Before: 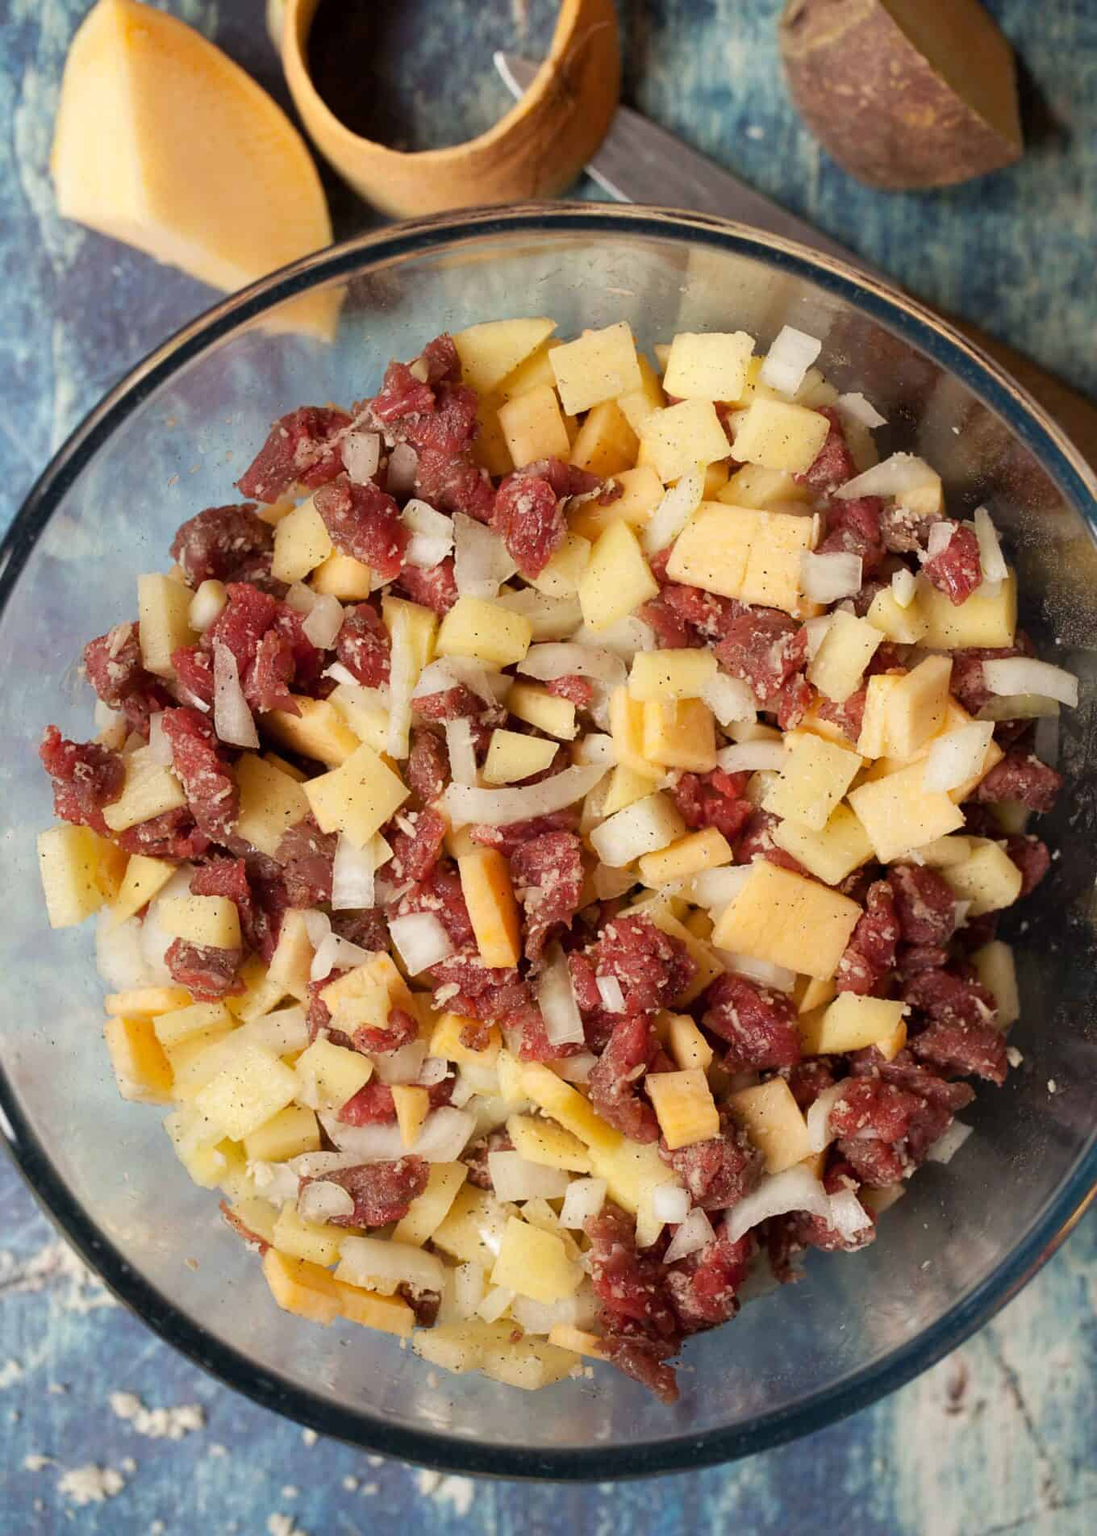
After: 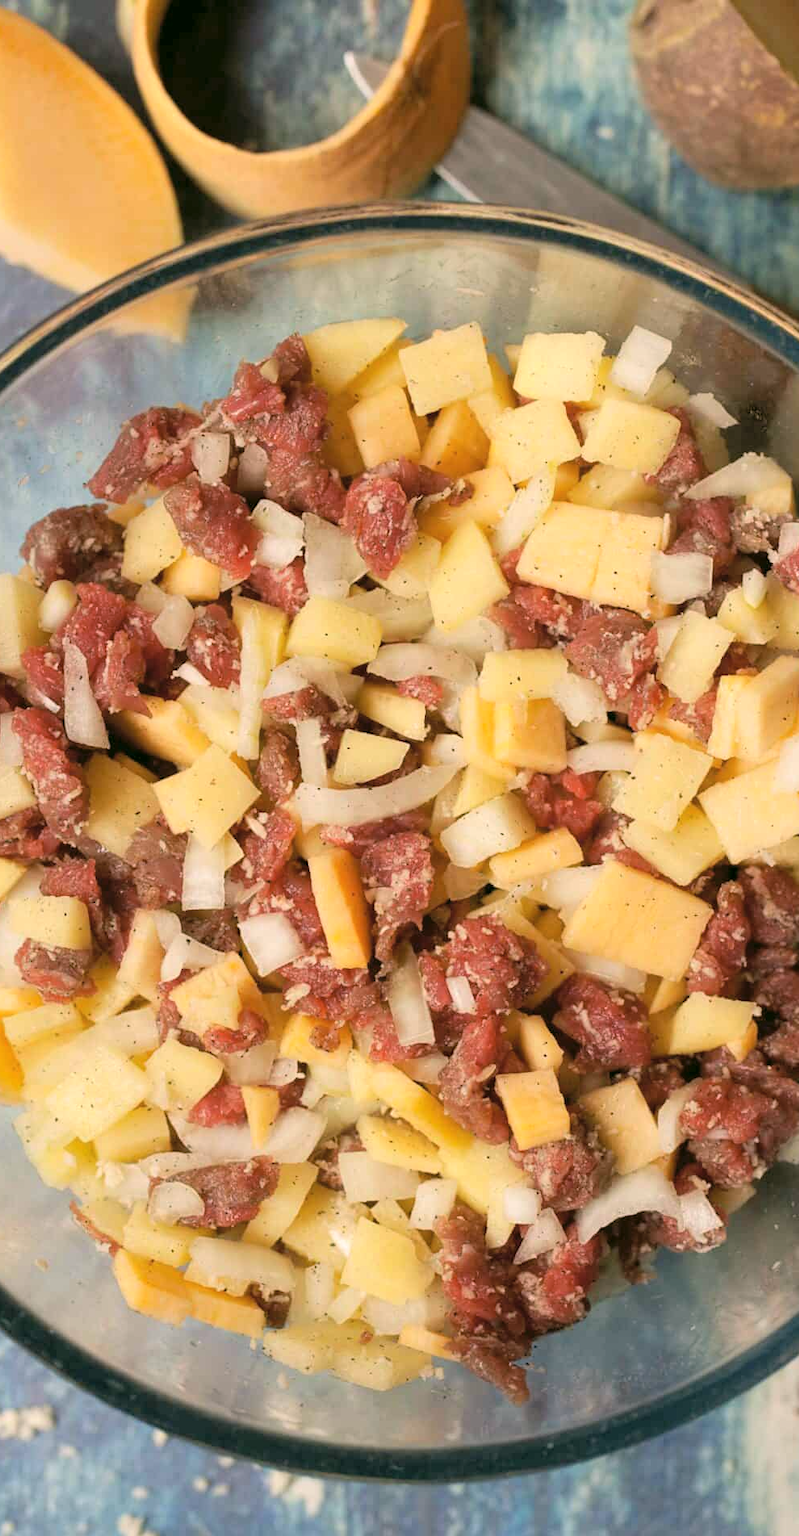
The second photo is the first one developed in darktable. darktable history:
crop: left 13.746%, right 13.427%
contrast brightness saturation: brightness 0.153
color correction: highlights a* 3.99, highlights b* 4.98, shadows a* -7.94, shadows b* 4.77
